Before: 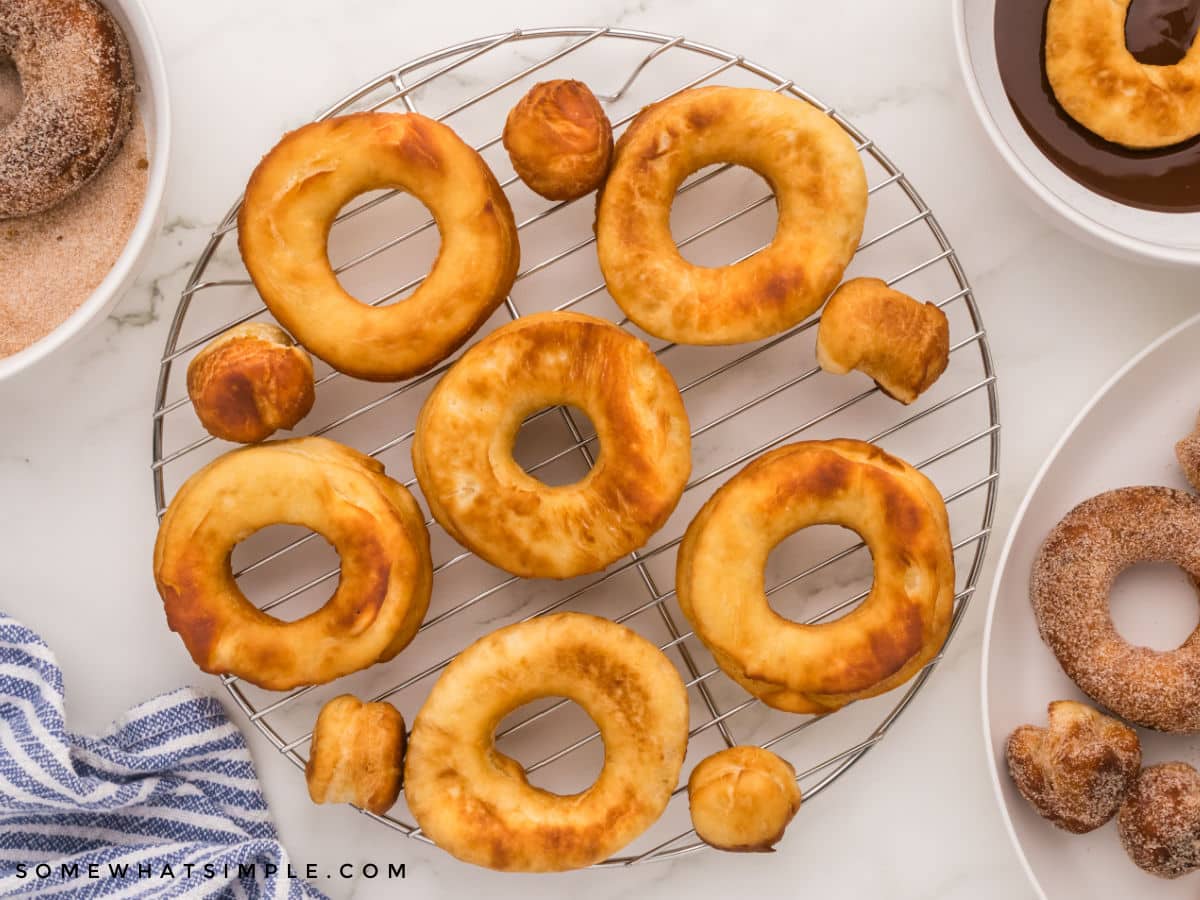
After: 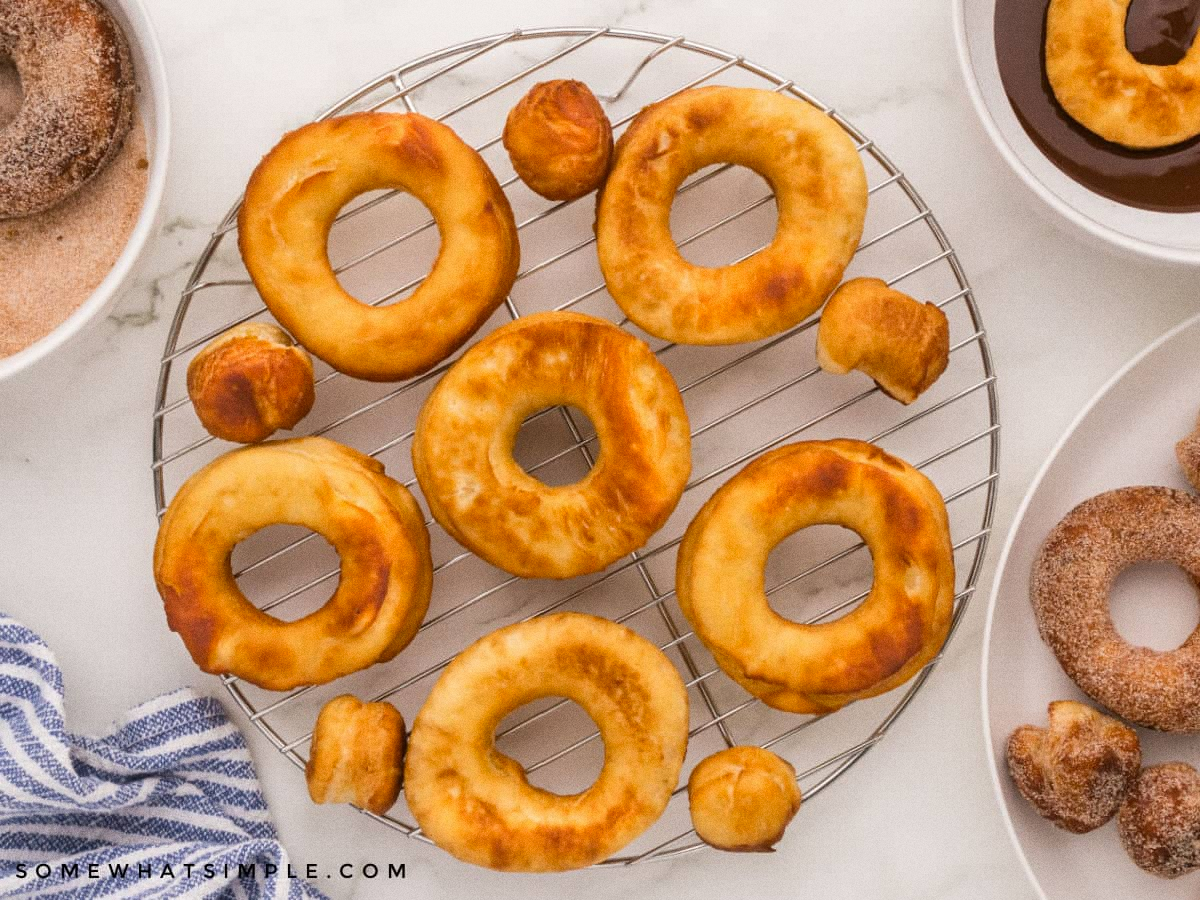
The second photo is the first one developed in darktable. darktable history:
grain: coarseness 0.09 ISO
vibrance: on, module defaults
